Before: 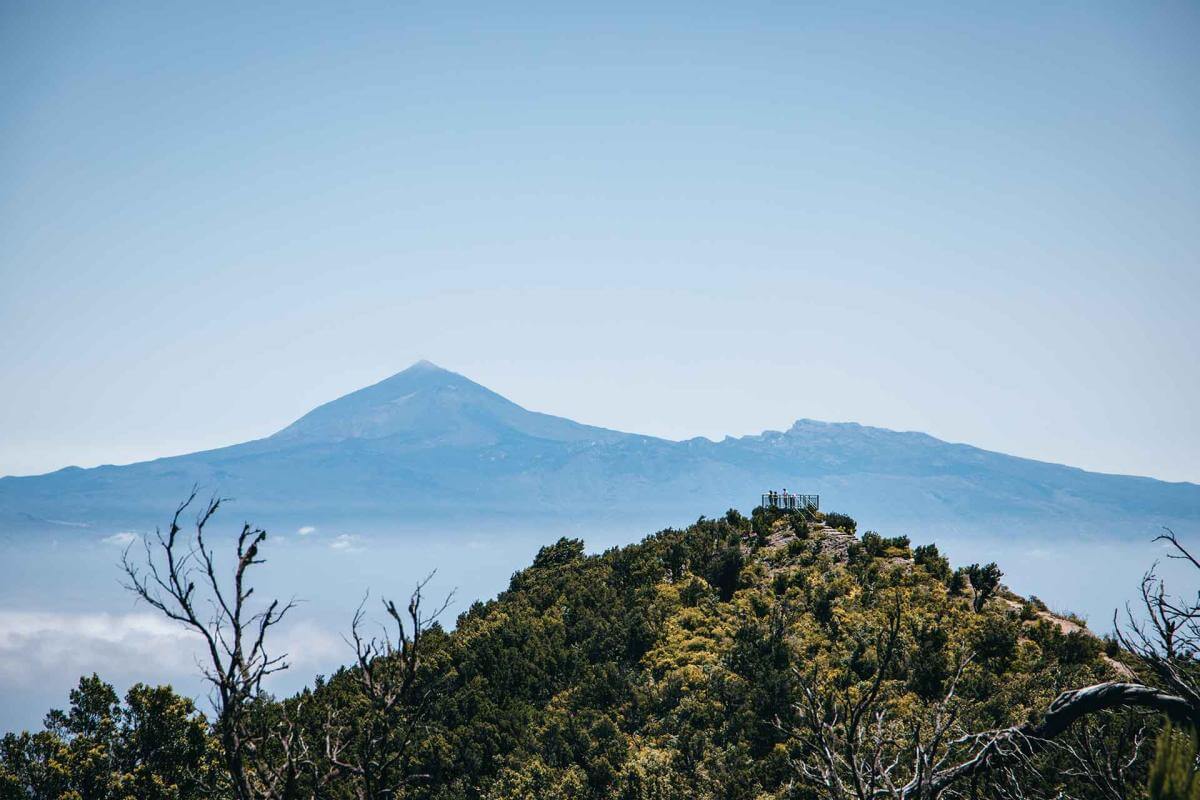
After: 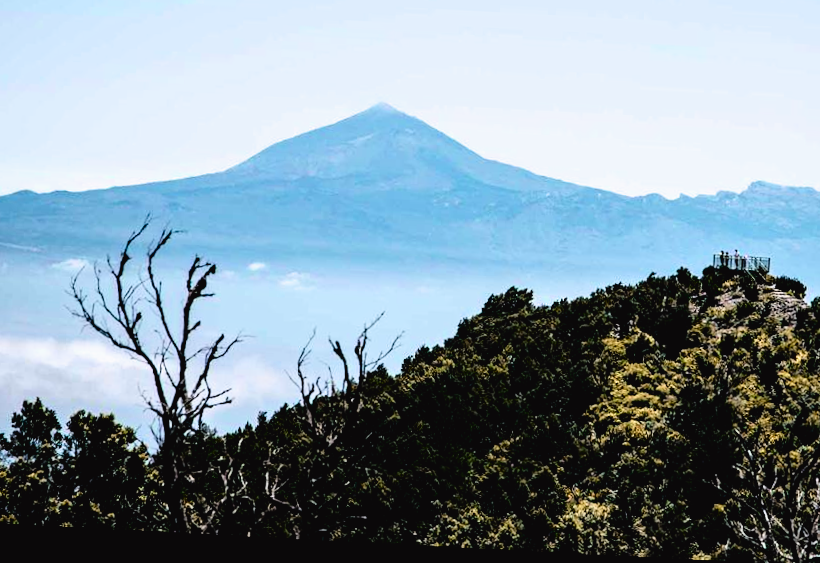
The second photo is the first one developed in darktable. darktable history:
crop and rotate: angle -0.82°, left 3.85%, top 31.828%, right 27.992%
filmic rgb: black relative exposure -3.57 EV, white relative exposure 2.29 EV, hardness 3.41
tone curve: curves: ch0 [(0, 0.023) (0.132, 0.075) (0.241, 0.178) (0.487, 0.491) (0.782, 0.8) (1, 0.989)]; ch1 [(0, 0) (0.396, 0.369) (0.467, 0.454) (0.498, 0.5) (0.518, 0.517) (0.57, 0.586) (0.619, 0.663) (0.692, 0.744) (1, 1)]; ch2 [(0, 0) (0.427, 0.416) (0.483, 0.481) (0.503, 0.503) (0.526, 0.527) (0.563, 0.573) (0.632, 0.667) (0.705, 0.737) (0.985, 0.966)], color space Lab, independent channels
color correction: saturation 0.8
color balance rgb: linear chroma grading › global chroma 3.45%, perceptual saturation grading › global saturation 11.24%, perceptual brilliance grading › global brilliance 3.04%, global vibrance 2.8%
rotate and perspective: rotation 2.17°, automatic cropping off
haze removal: compatibility mode true, adaptive false
